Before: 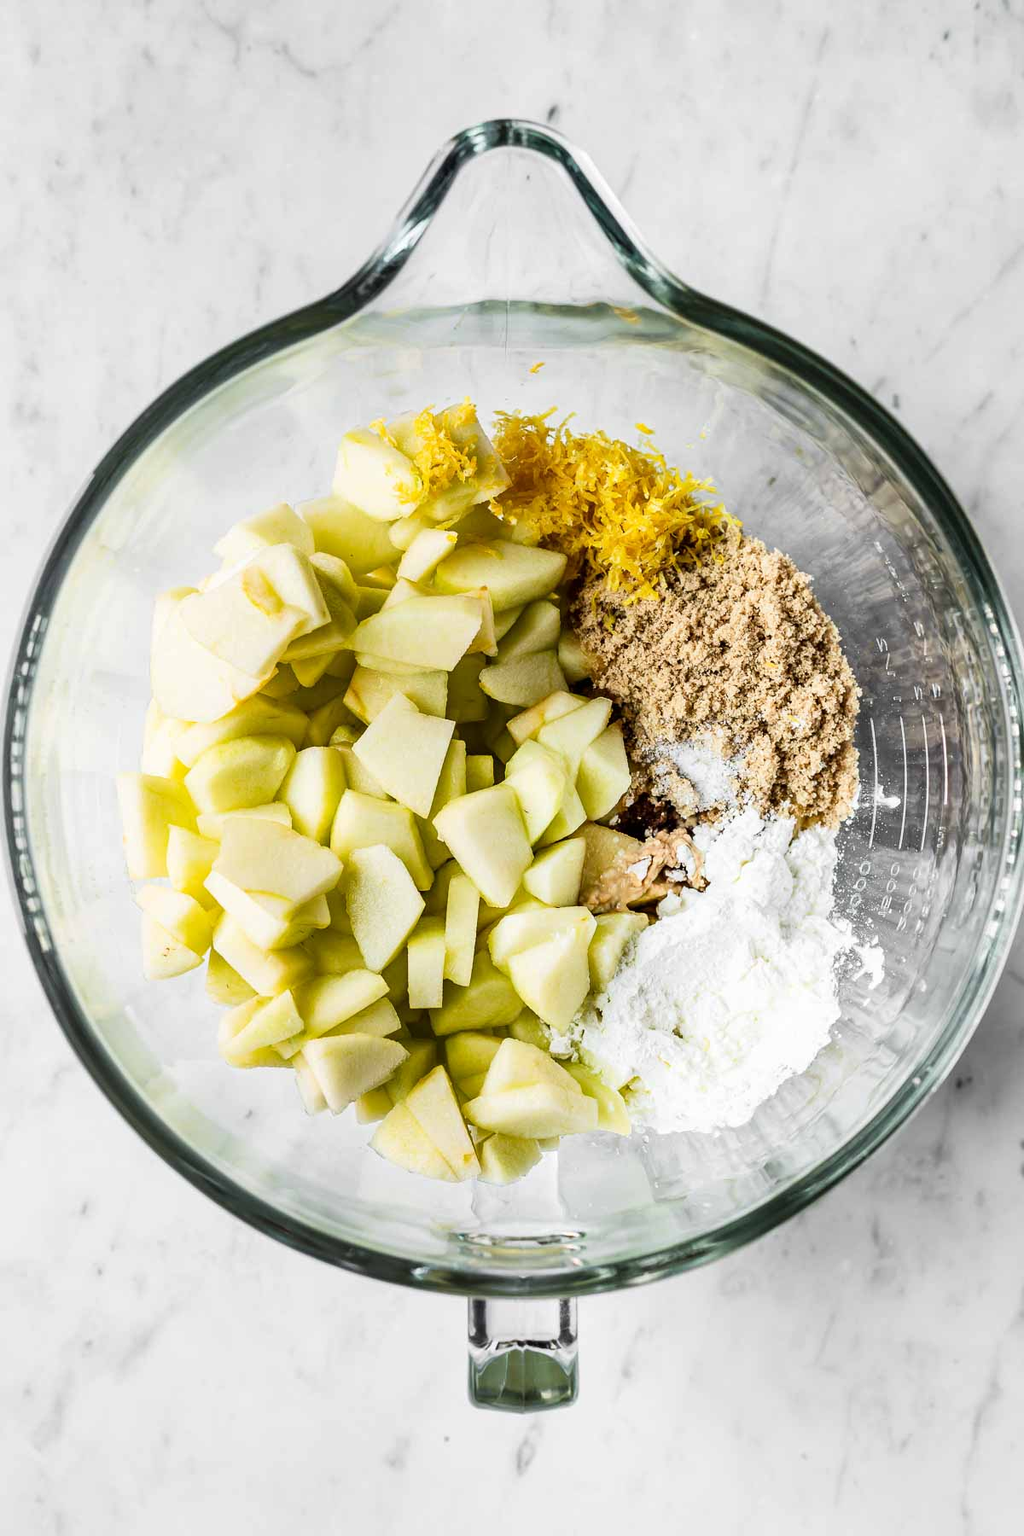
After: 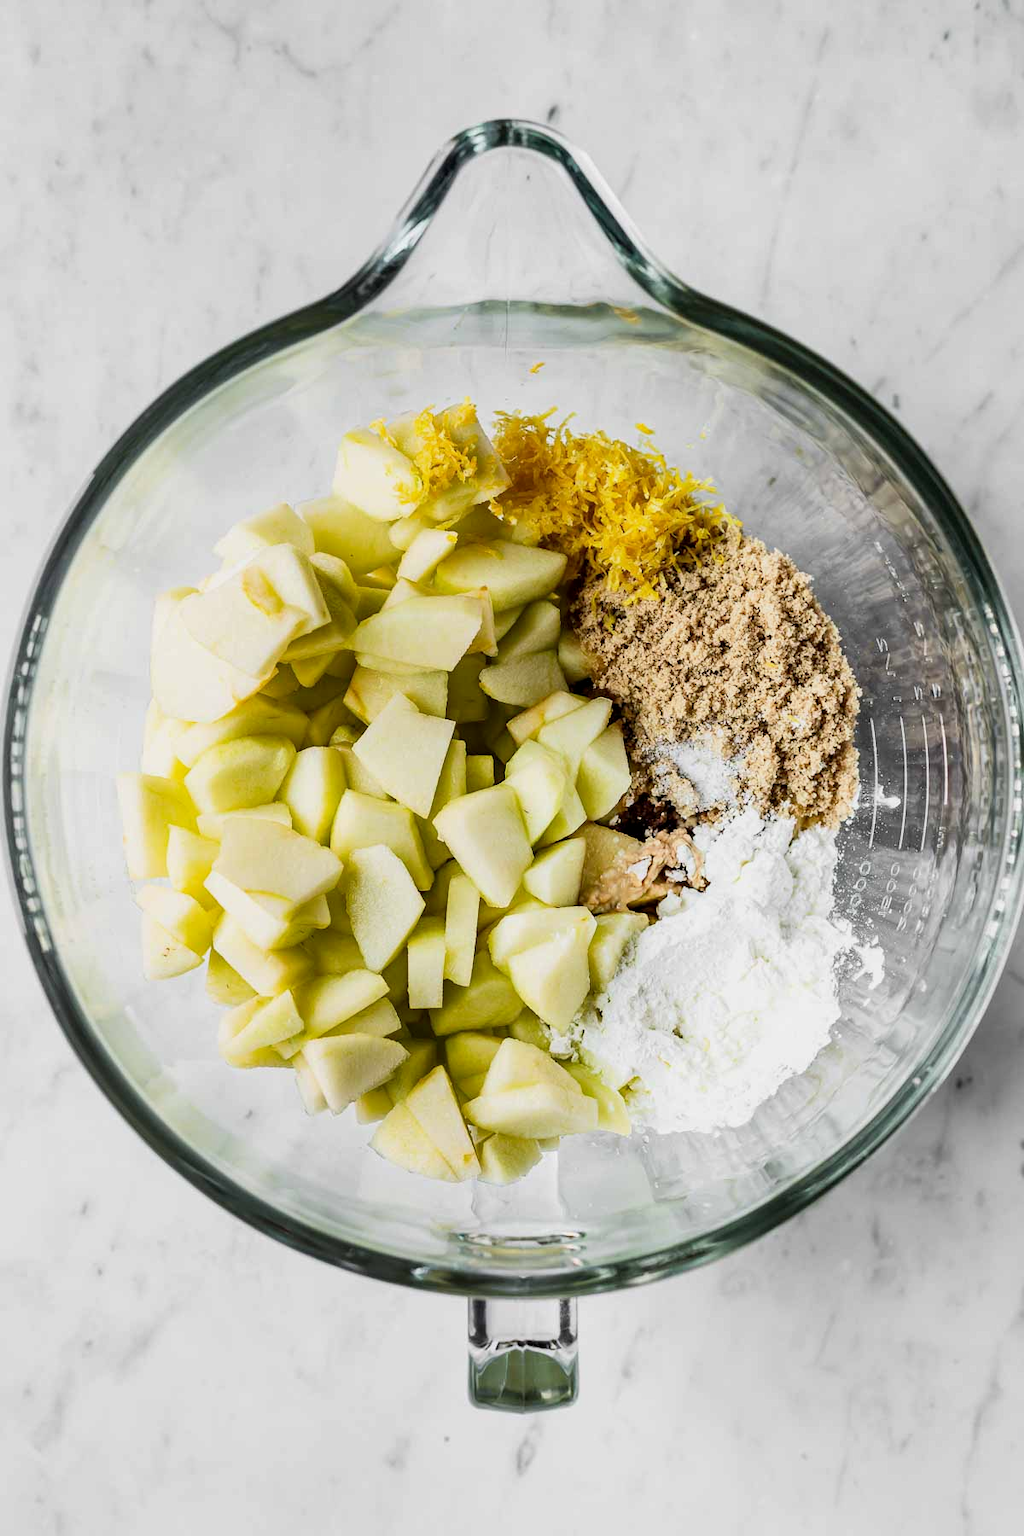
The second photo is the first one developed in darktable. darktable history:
exposure: black level correction 0.001, exposure -0.203 EV, compensate exposure bias true, compensate highlight preservation false
